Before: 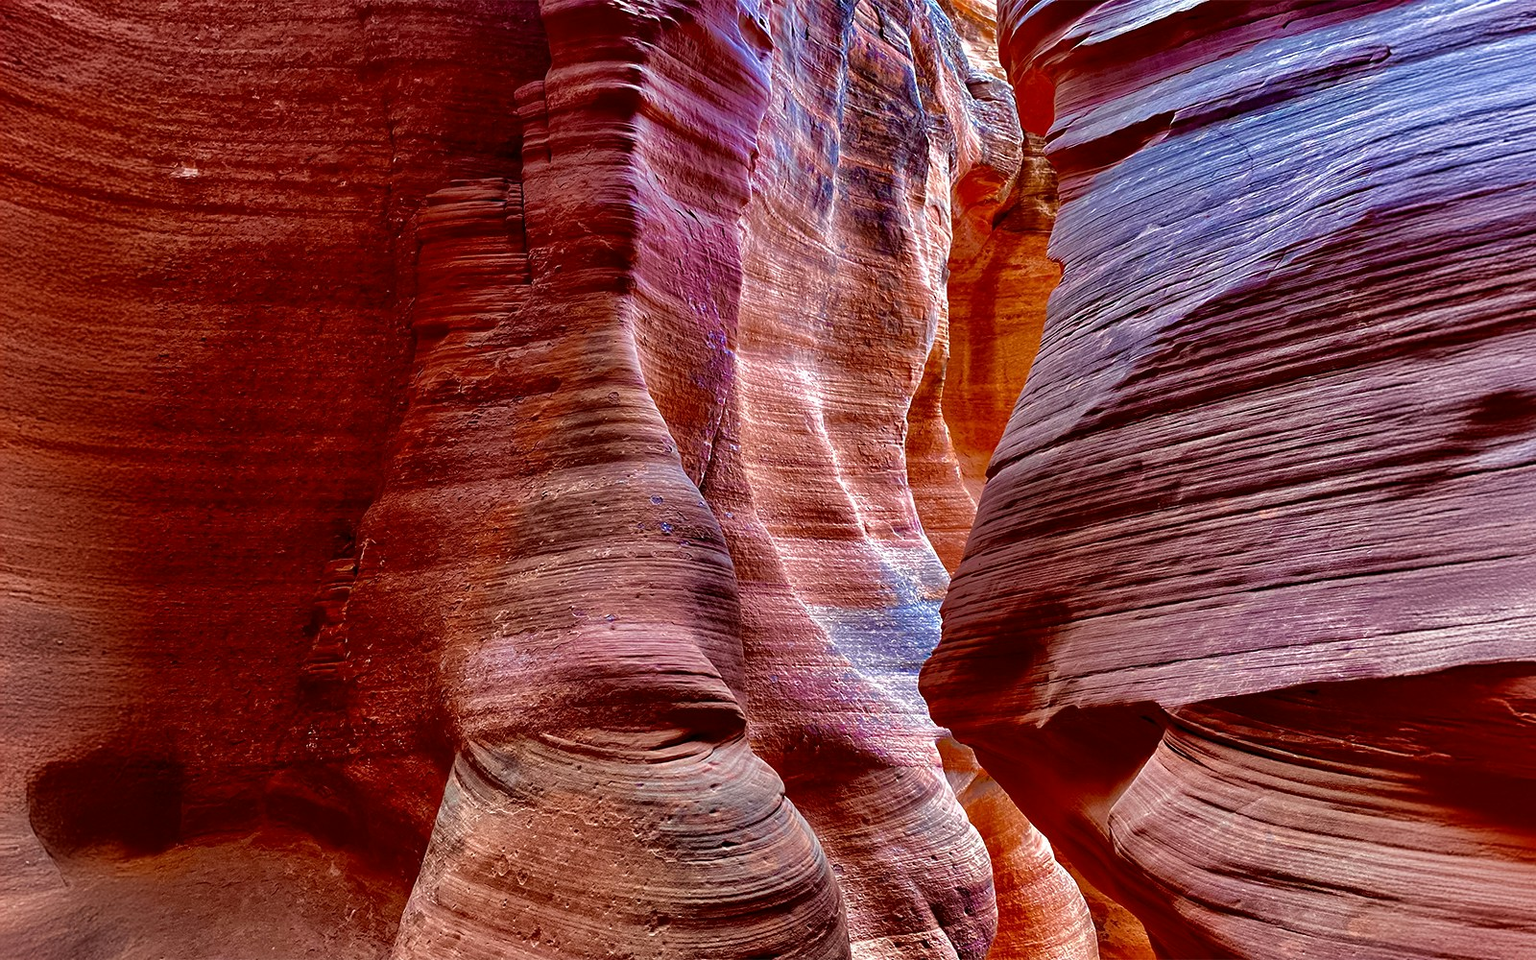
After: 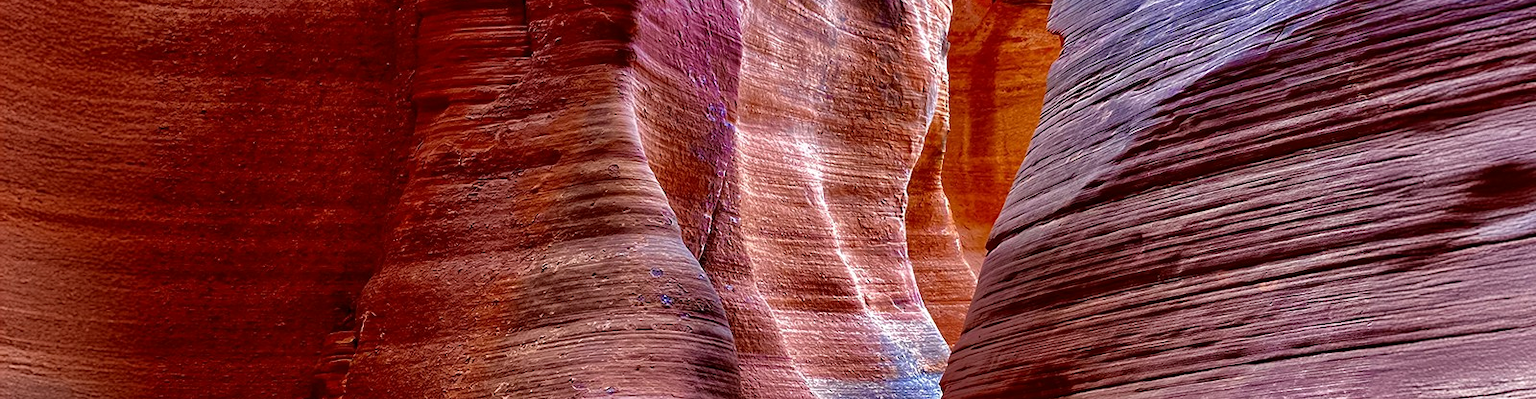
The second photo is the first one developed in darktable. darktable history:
crop and rotate: top 23.752%, bottom 34.6%
